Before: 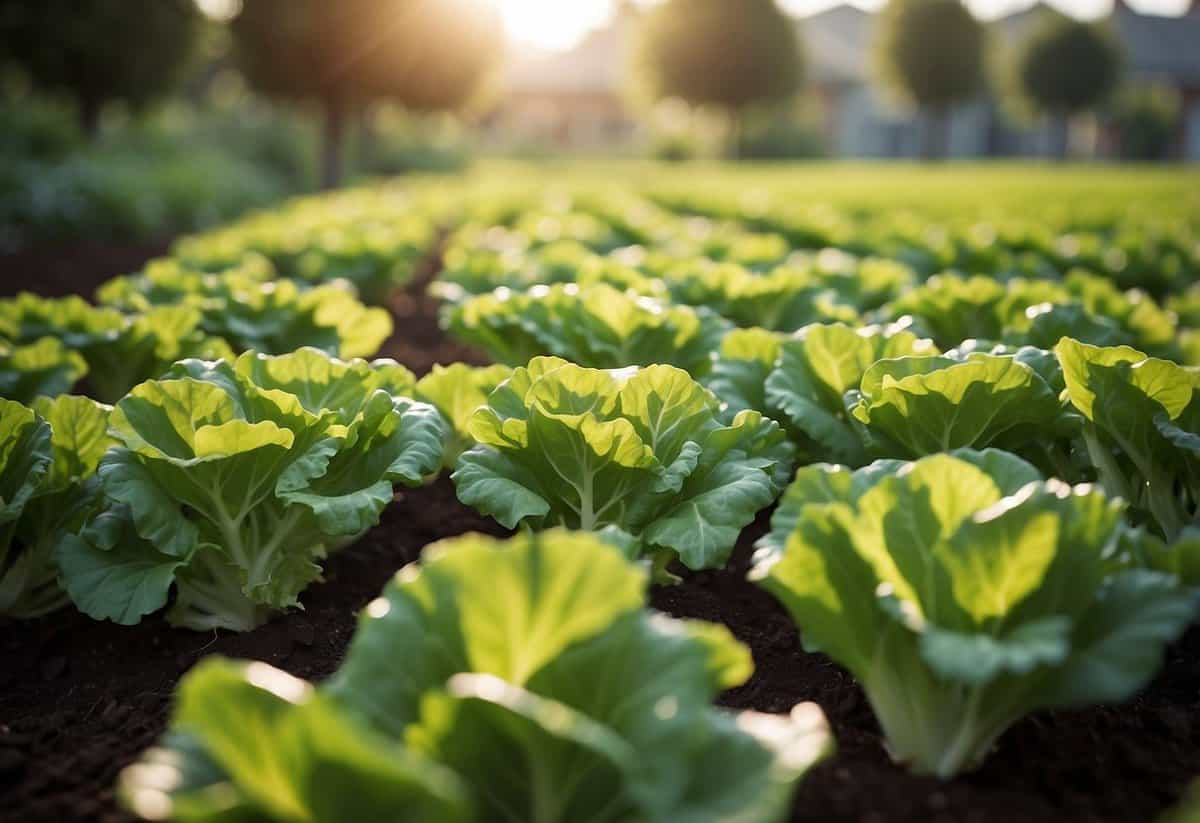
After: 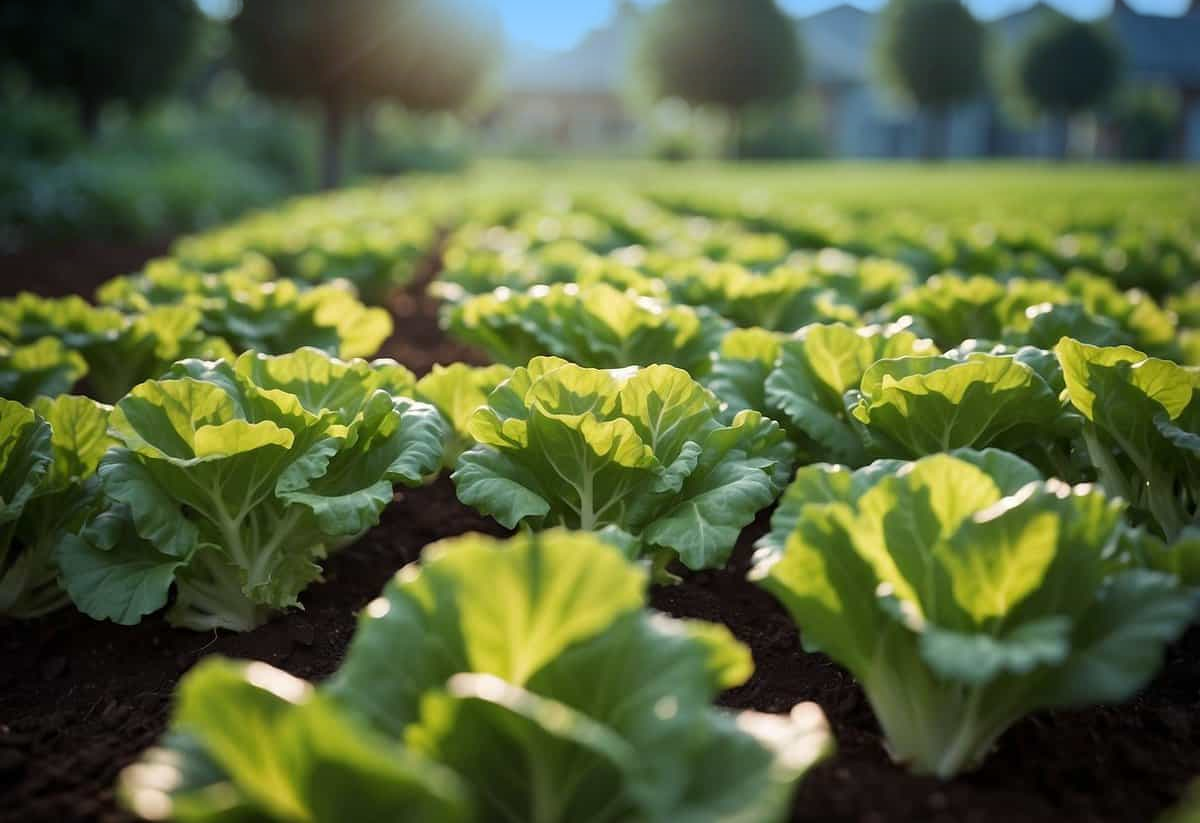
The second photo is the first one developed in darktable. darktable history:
graduated density: density 2.02 EV, hardness 44%, rotation 0.374°, offset 8.21, hue 208.8°, saturation 97%
